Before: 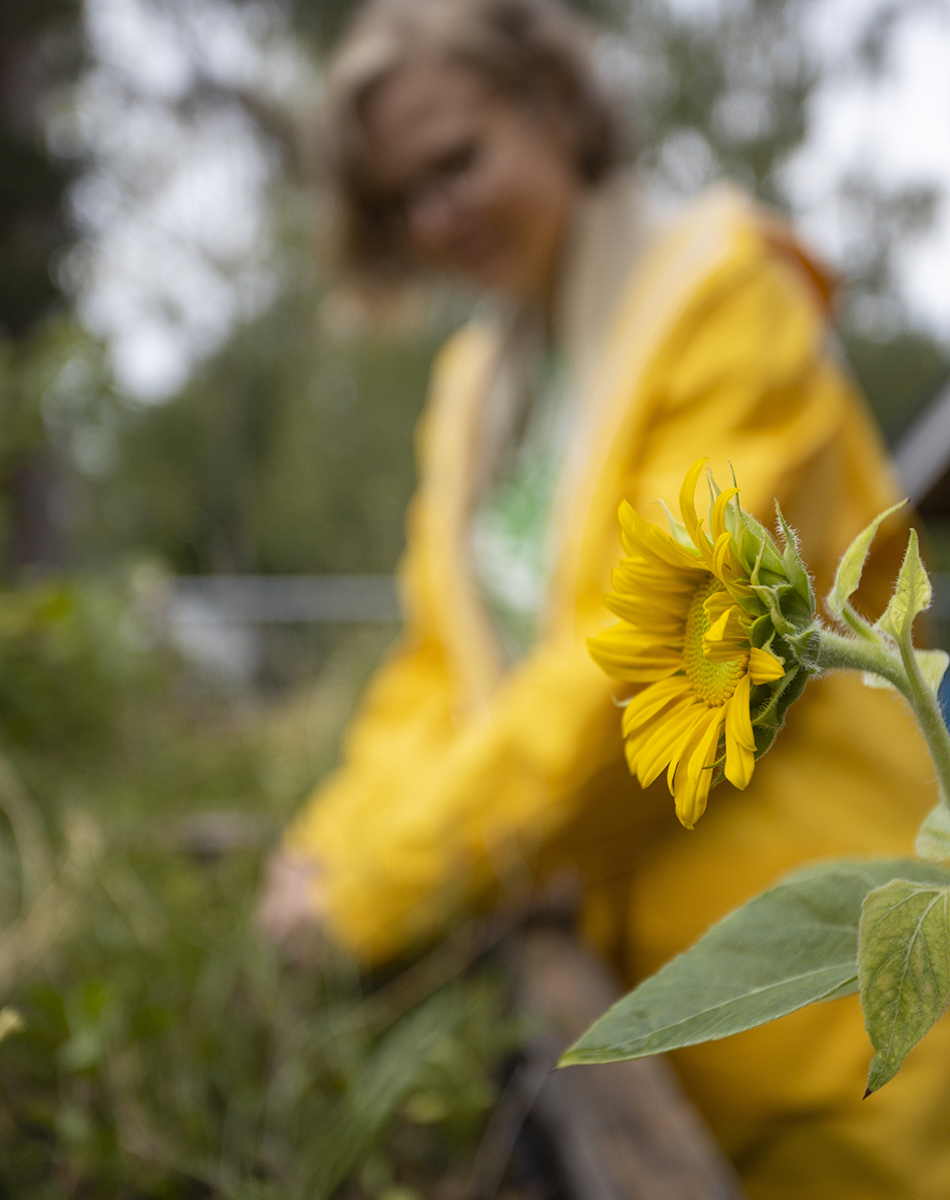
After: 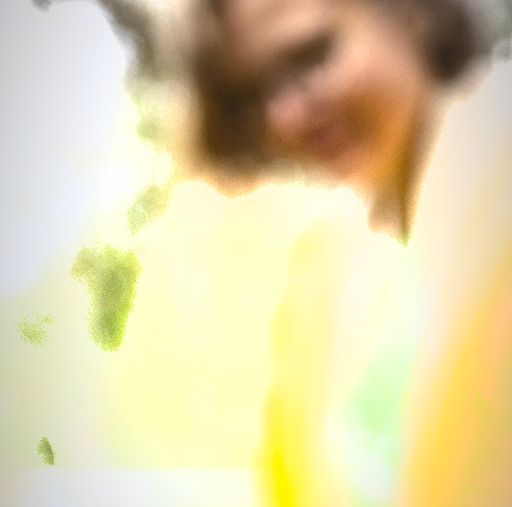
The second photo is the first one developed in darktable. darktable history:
graduated density: density -3.9 EV
crop: left 15.306%, top 9.065%, right 30.789%, bottom 48.638%
exposure: exposure 2.003 EV, compensate highlight preservation false
shadows and highlights: low approximation 0.01, soften with gaussian
vignetting: fall-off start 97%, fall-off radius 100%, width/height ratio 0.609, unbound false
